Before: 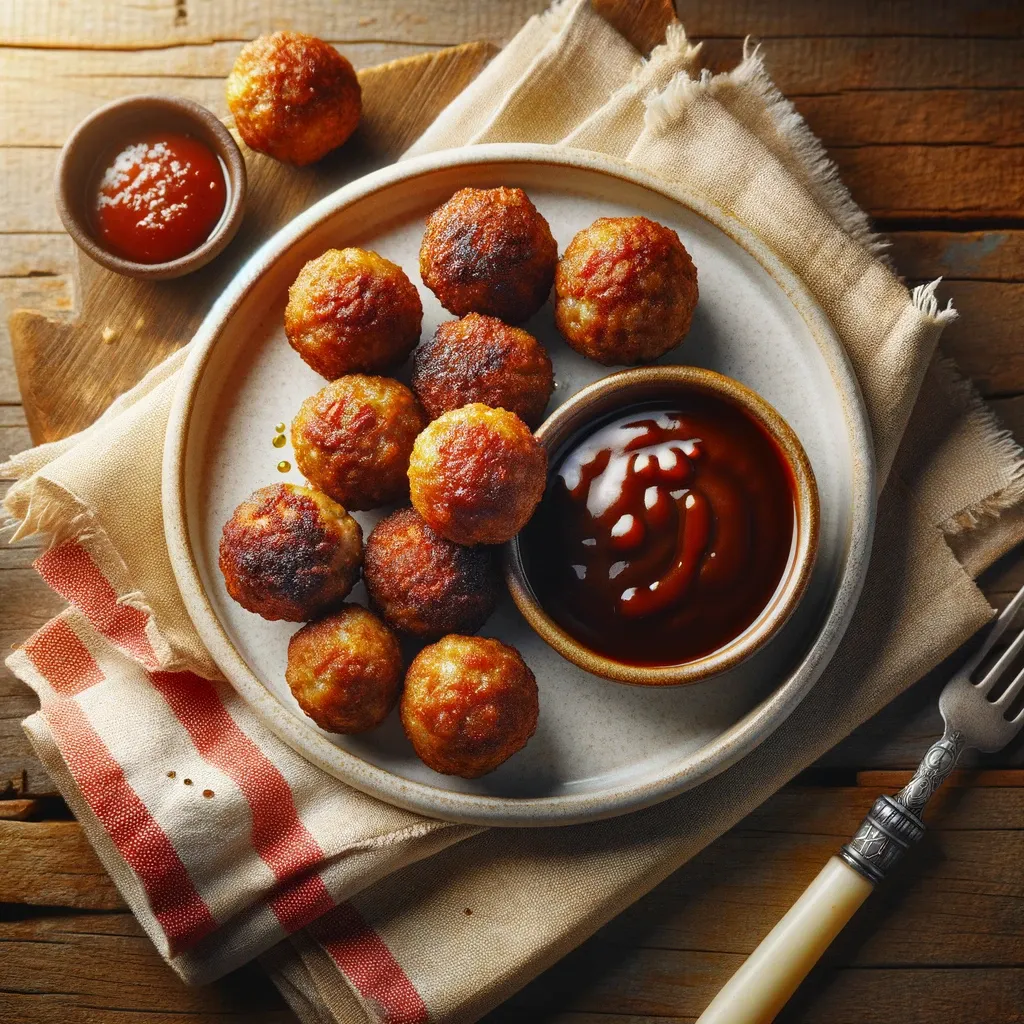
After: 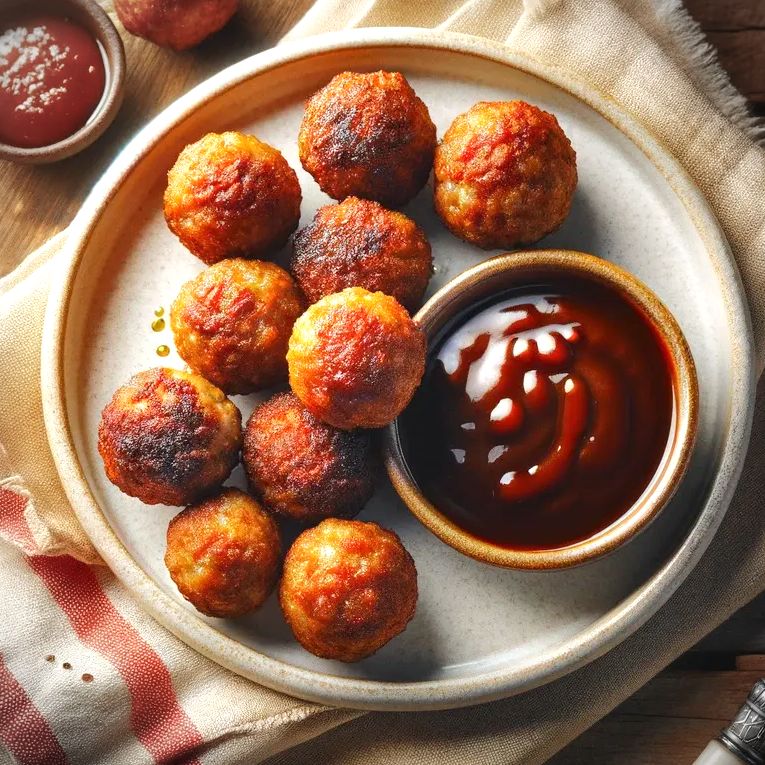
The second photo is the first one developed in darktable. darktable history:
crop and rotate: left 11.831%, top 11.346%, right 13.429%, bottom 13.899%
exposure: exposure 0.515 EV, compensate highlight preservation false
base curve: curves: ch0 [(0, 0) (0.262, 0.32) (0.722, 0.705) (1, 1)]
vignetting: fall-off start 87%, automatic ratio true
